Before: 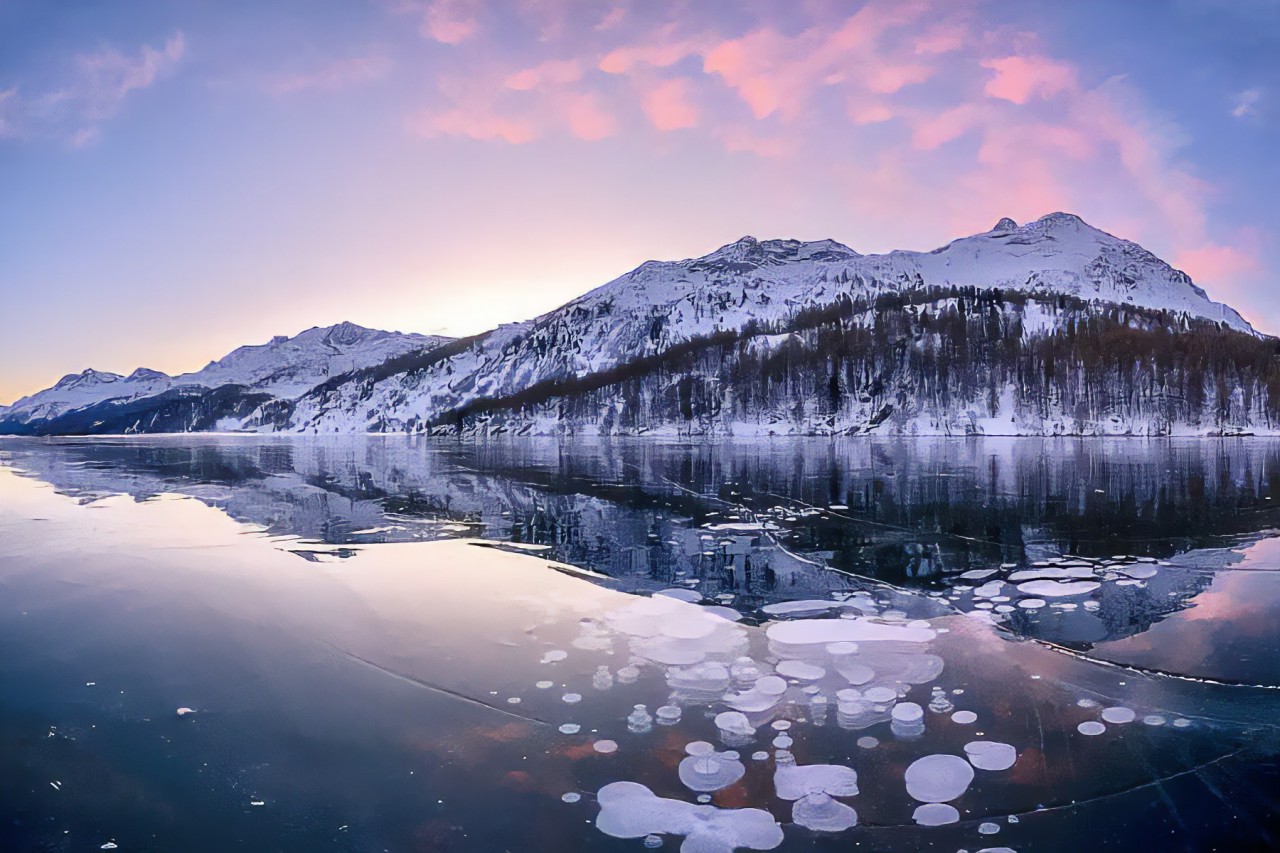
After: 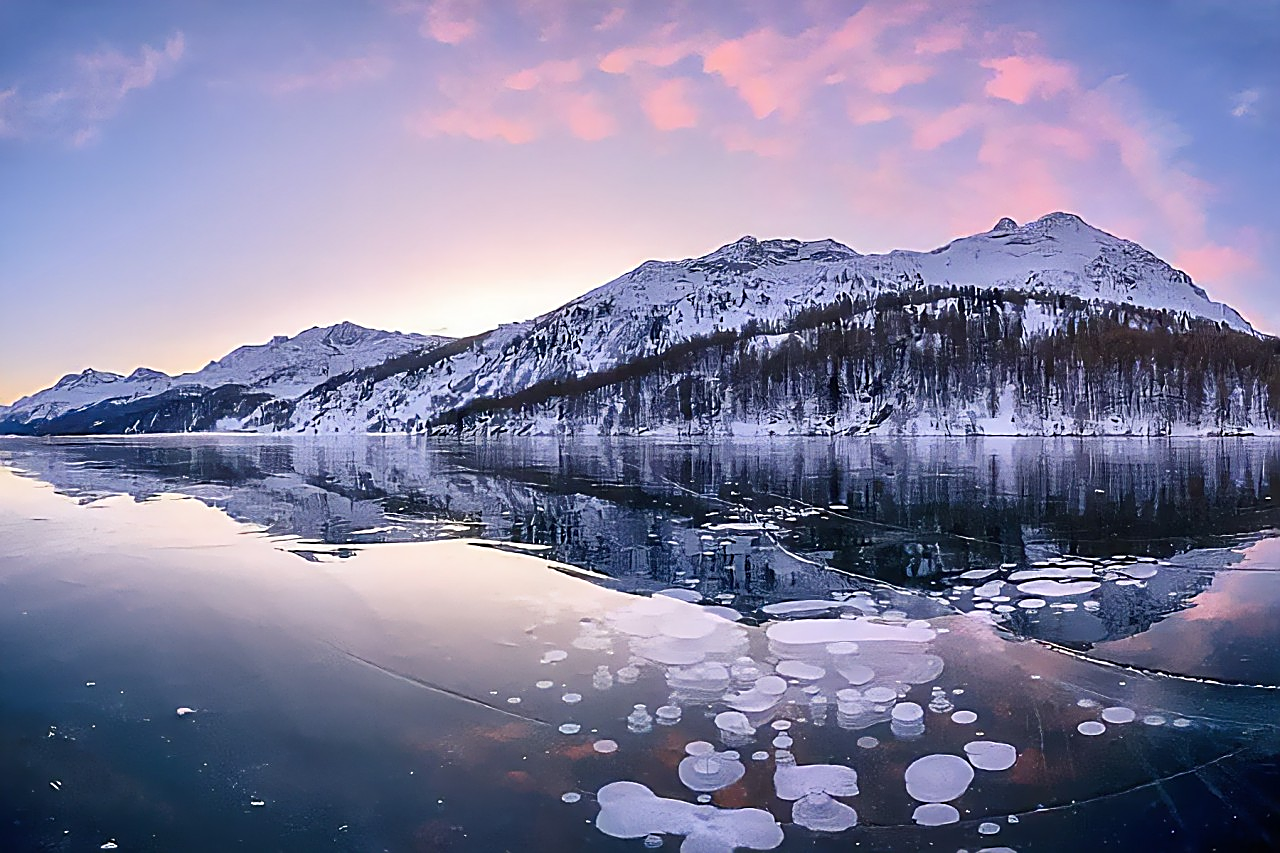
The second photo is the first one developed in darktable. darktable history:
sharpen: amount 0.895
tone equalizer: on, module defaults
